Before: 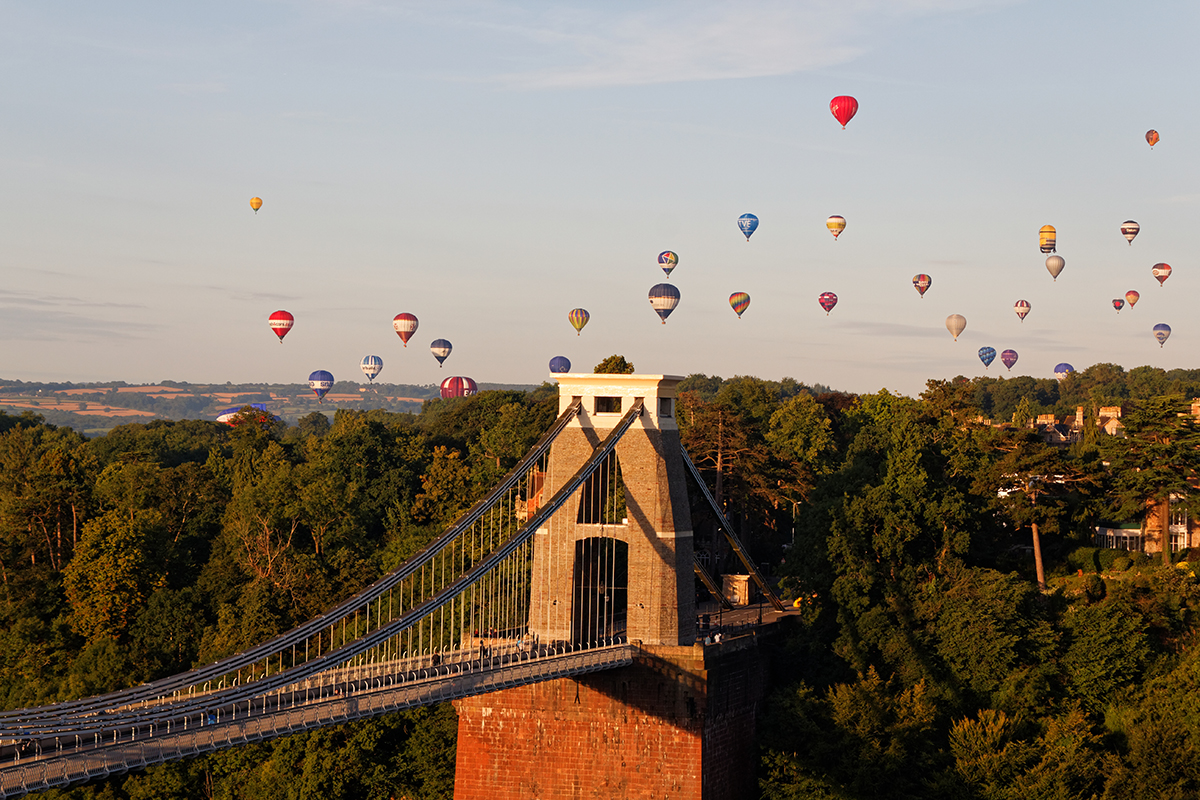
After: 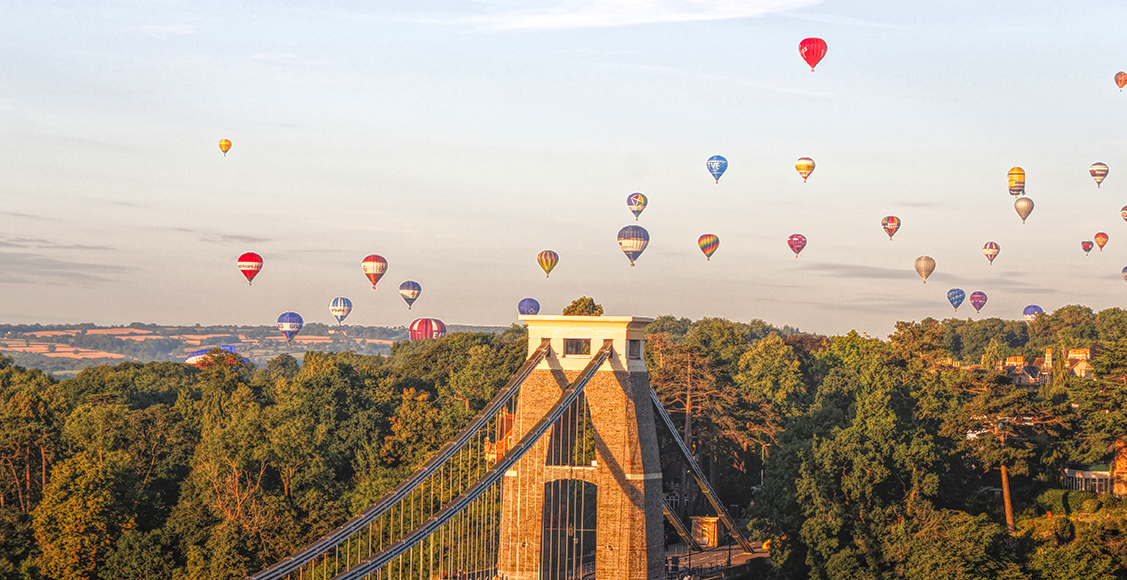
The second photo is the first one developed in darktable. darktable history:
crop: left 2.627%, top 7.265%, right 3.417%, bottom 20.216%
exposure: black level correction 0, exposure 0.698 EV, compensate exposure bias true, compensate highlight preservation false
local contrast: highlights 20%, shadows 24%, detail 200%, midtone range 0.2
